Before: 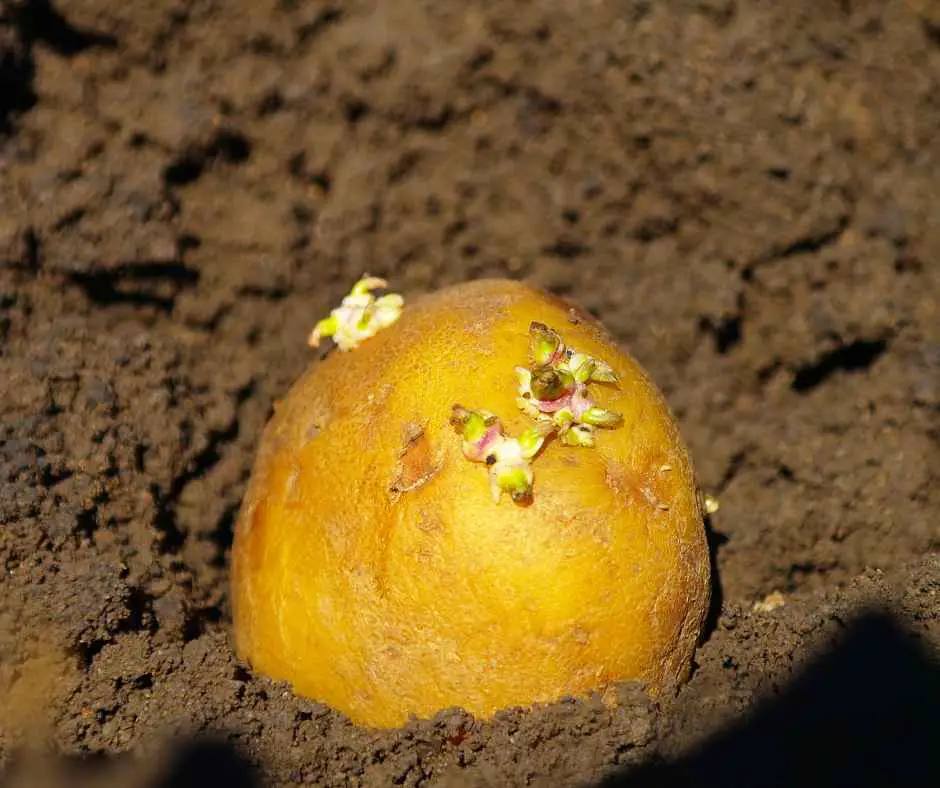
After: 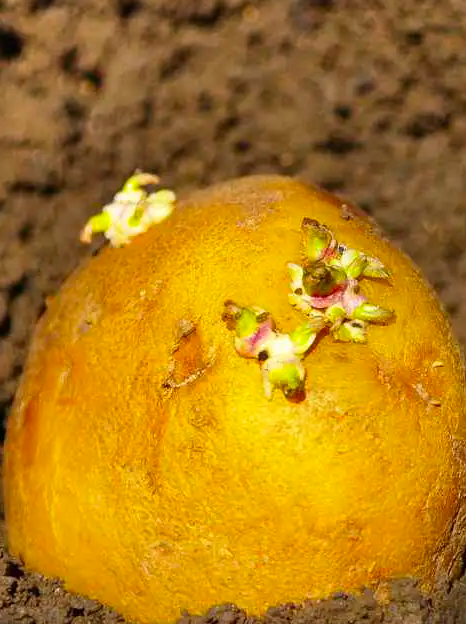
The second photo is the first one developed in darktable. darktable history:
contrast brightness saturation: contrast 0.087, saturation 0.272
shadows and highlights: shadows 74.4, highlights -61.14, soften with gaussian
crop and rotate: angle 0.022°, left 24.301%, top 13.229%, right 26.053%, bottom 7.5%
tone equalizer: mask exposure compensation -0.496 EV
